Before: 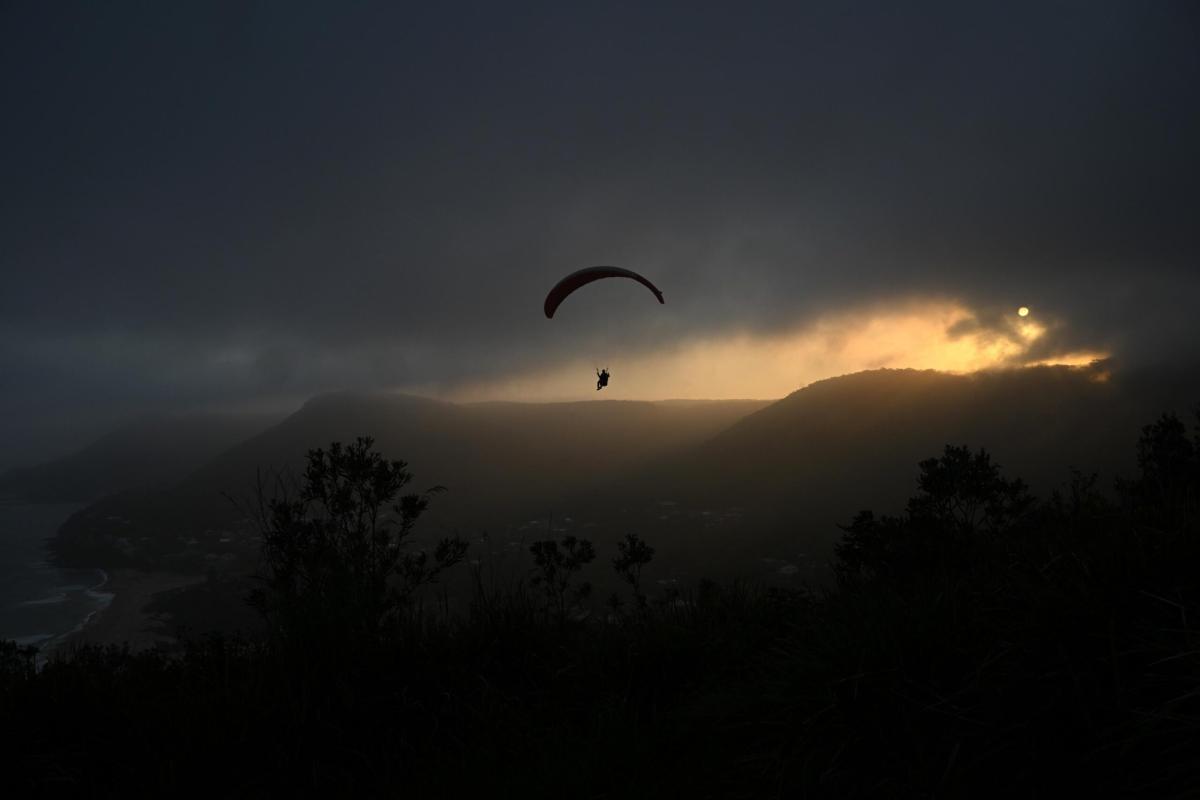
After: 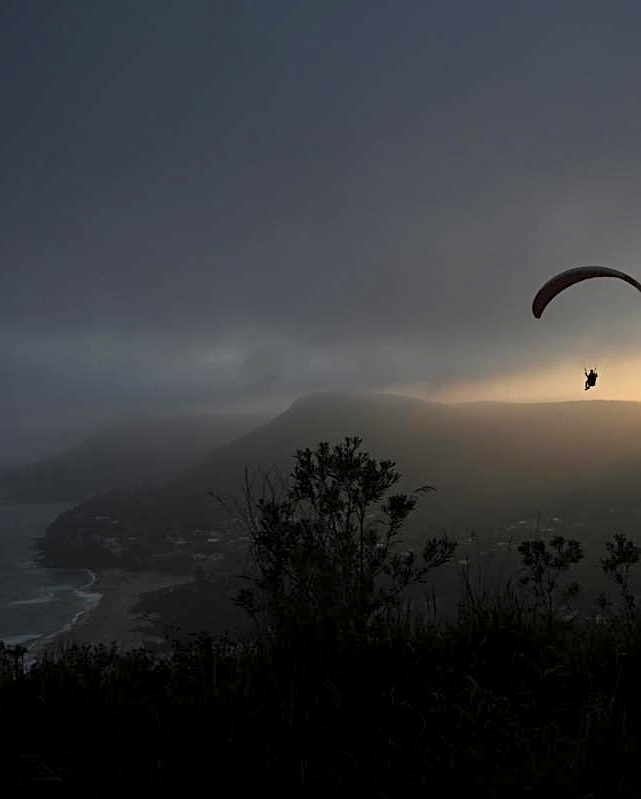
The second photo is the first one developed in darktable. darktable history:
exposure: black level correction 0.001, exposure 0.499 EV, compensate highlight preservation false
crop: left 1.034%, right 45.526%, bottom 0.08%
contrast brightness saturation: brightness 0.147
sharpen: on, module defaults
